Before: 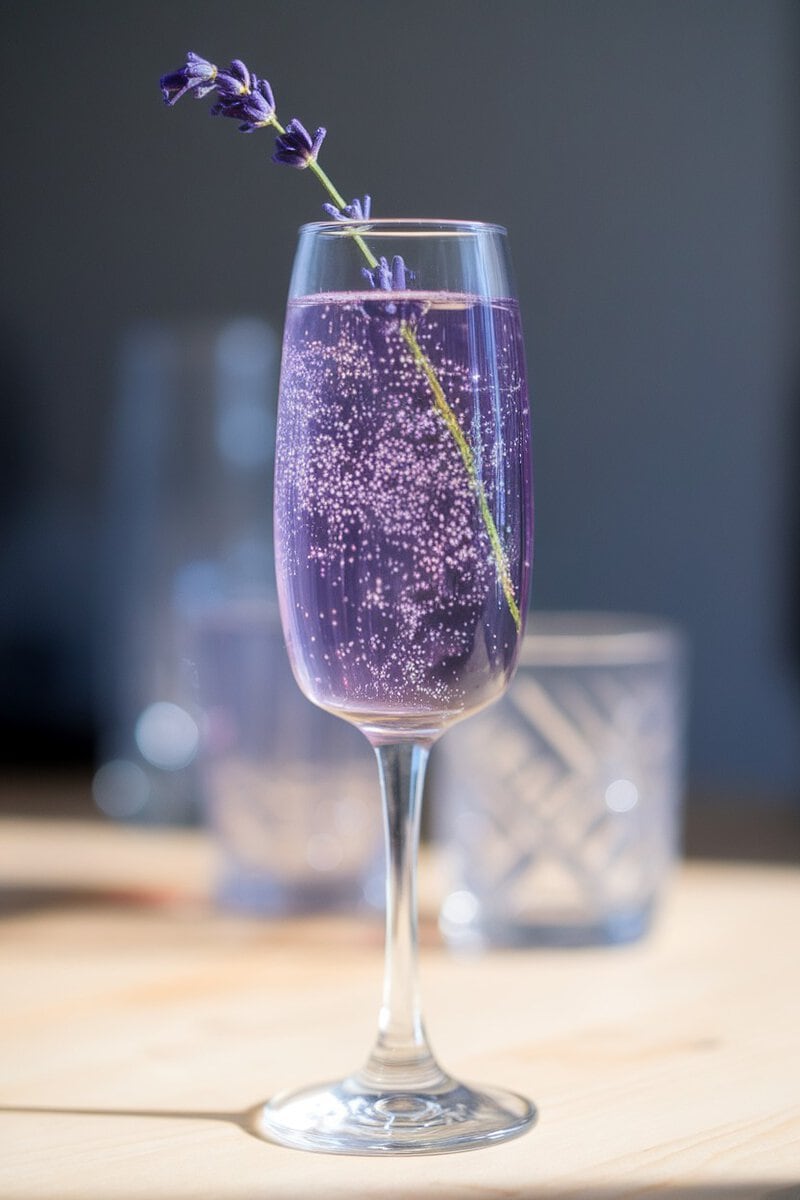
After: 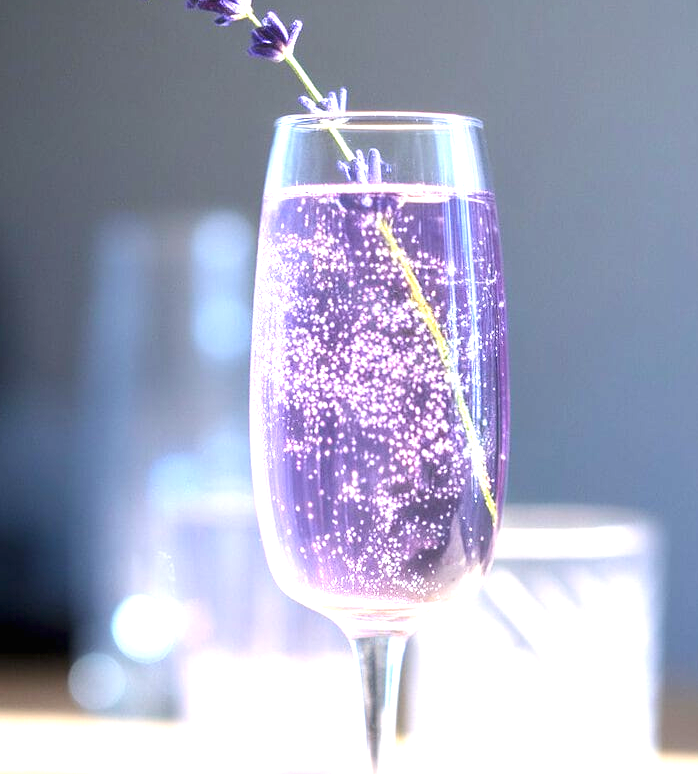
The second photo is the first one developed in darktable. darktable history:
exposure: black level correction 0, exposure 1.741 EV, compensate exposure bias true, compensate highlight preservation false
crop: left 3.015%, top 8.969%, right 9.647%, bottom 26.457%
